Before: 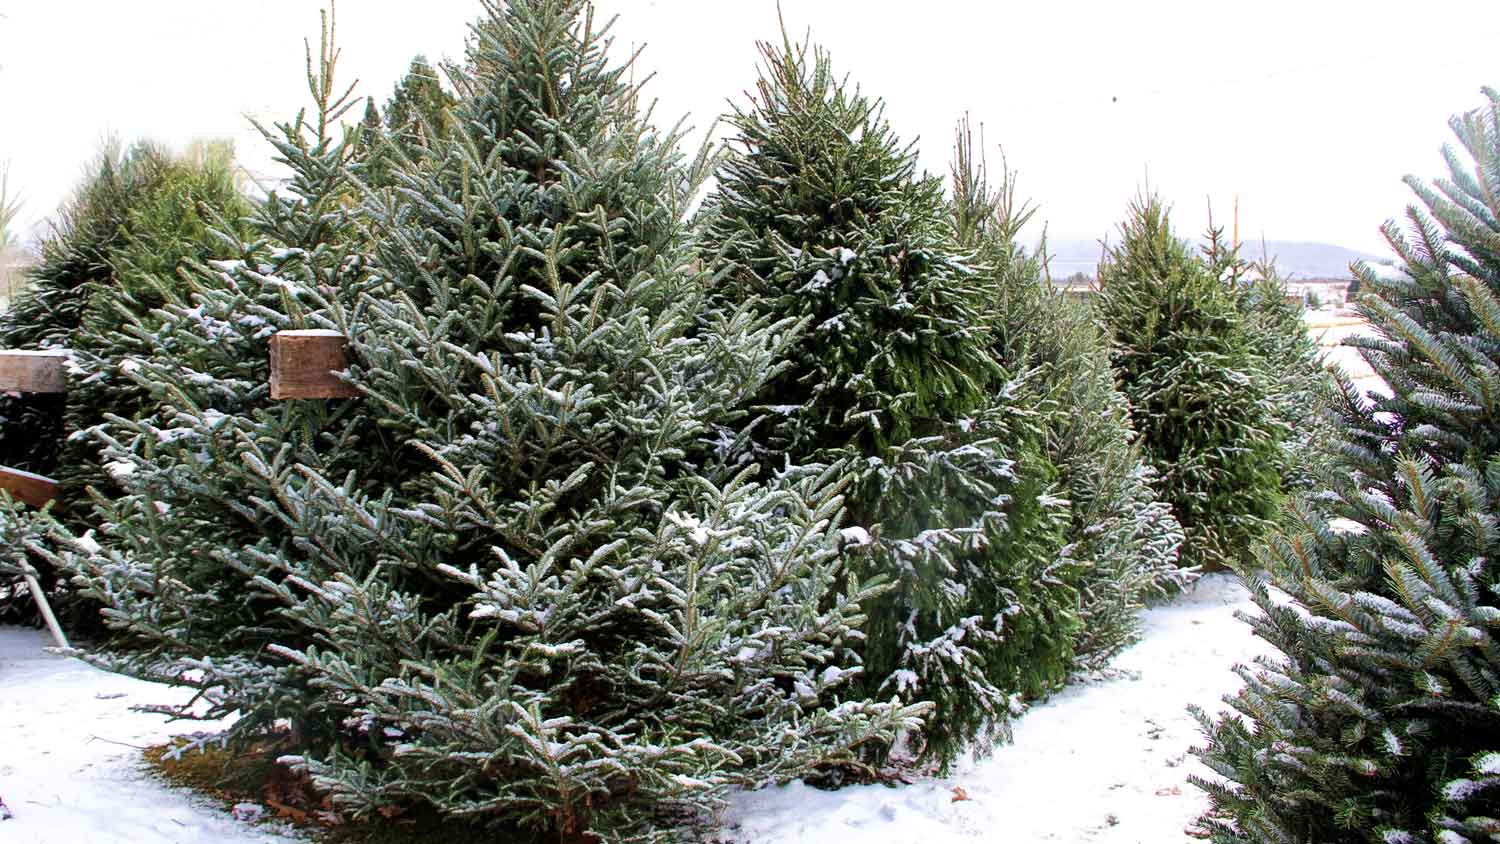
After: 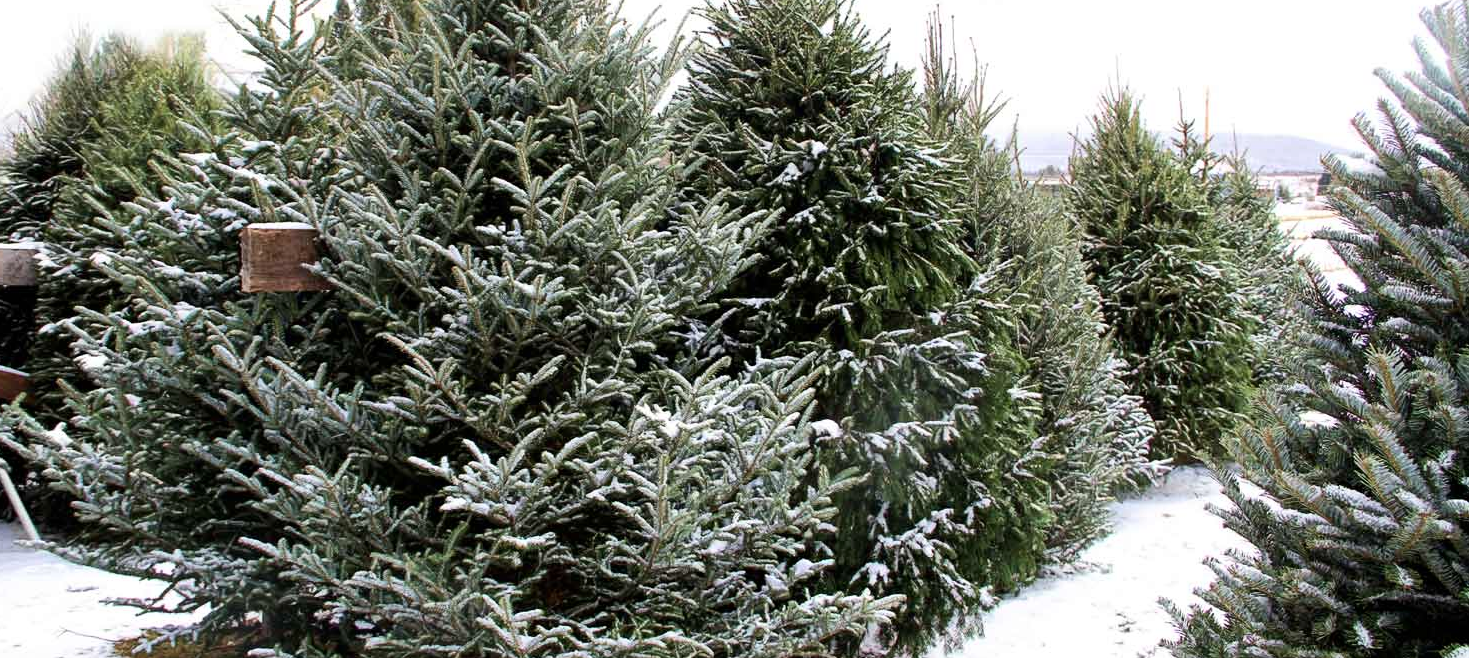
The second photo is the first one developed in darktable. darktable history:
contrast brightness saturation: contrast 0.108, saturation -0.151
crop and rotate: left 1.934%, top 12.741%, right 0.131%, bottom 9.241%
